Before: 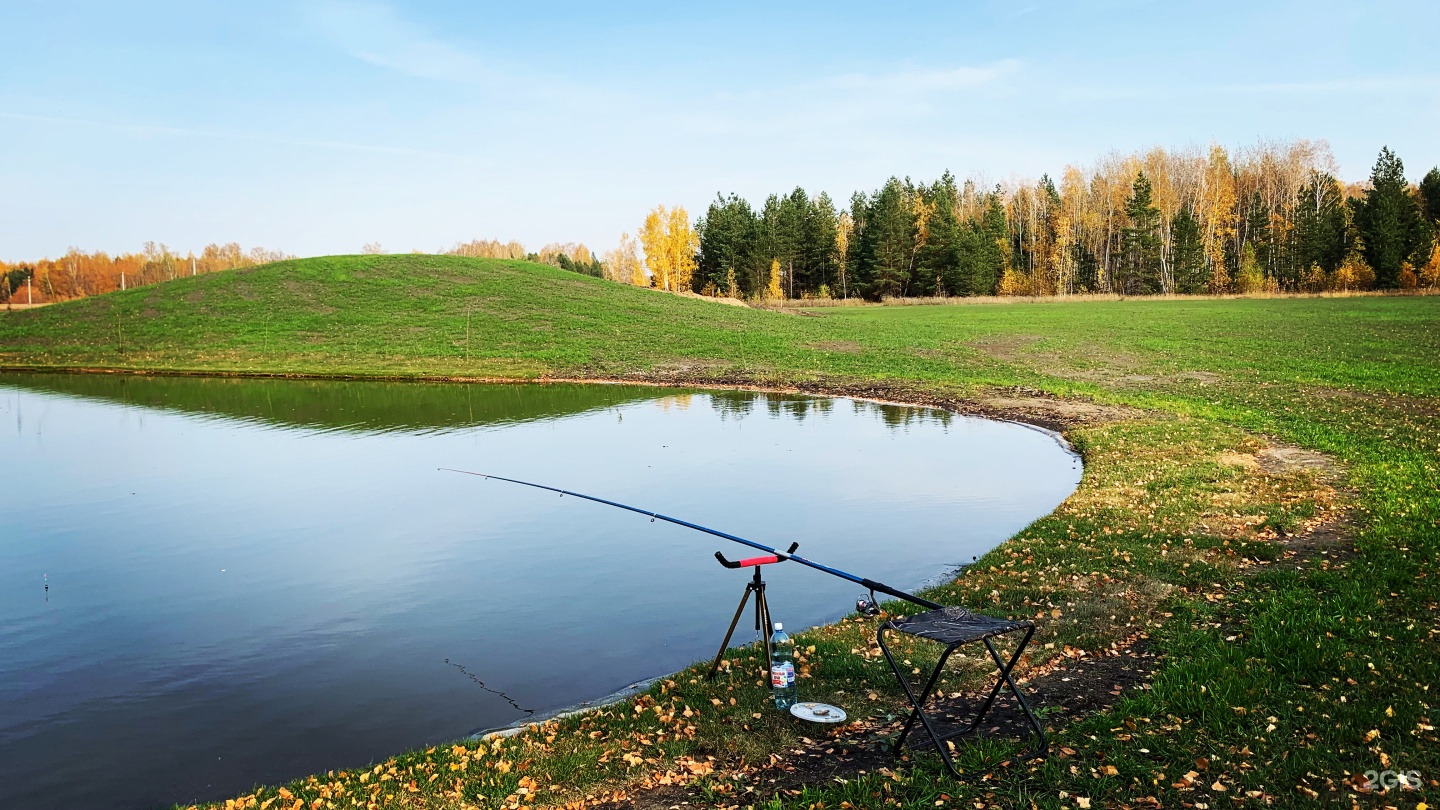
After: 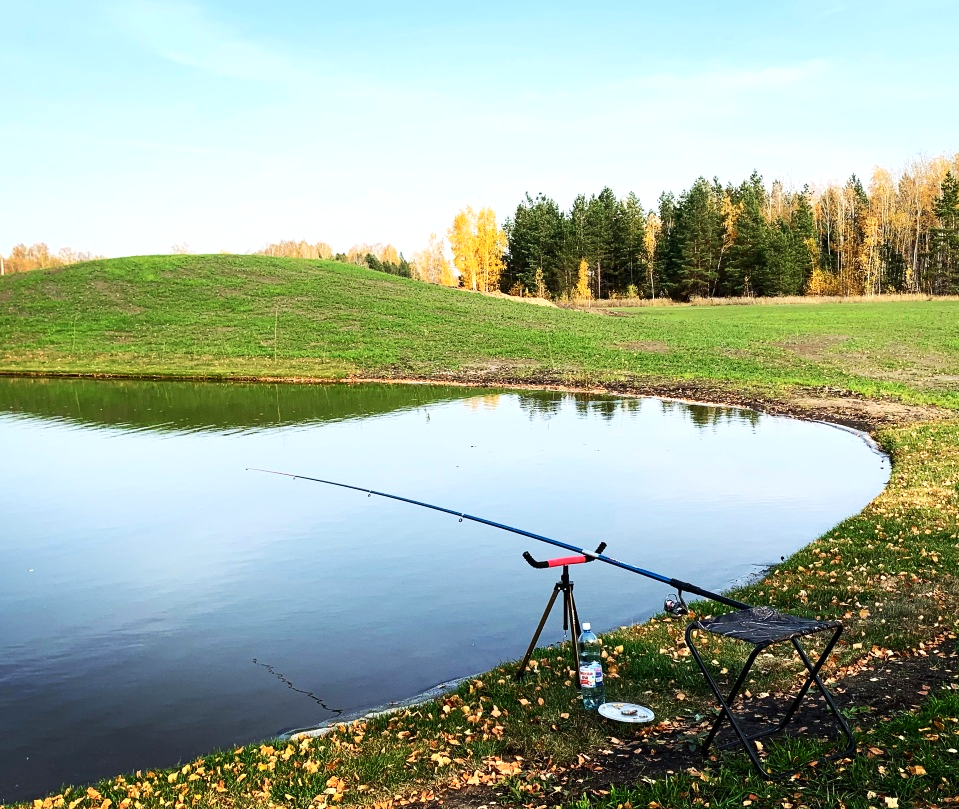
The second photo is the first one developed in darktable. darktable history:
exposure: exposure 0.3 EV, compensate highlight preservation false
contrast brightness saturation: contrast 0.14
crop and rotate: left 13.342%, right 19.991%
